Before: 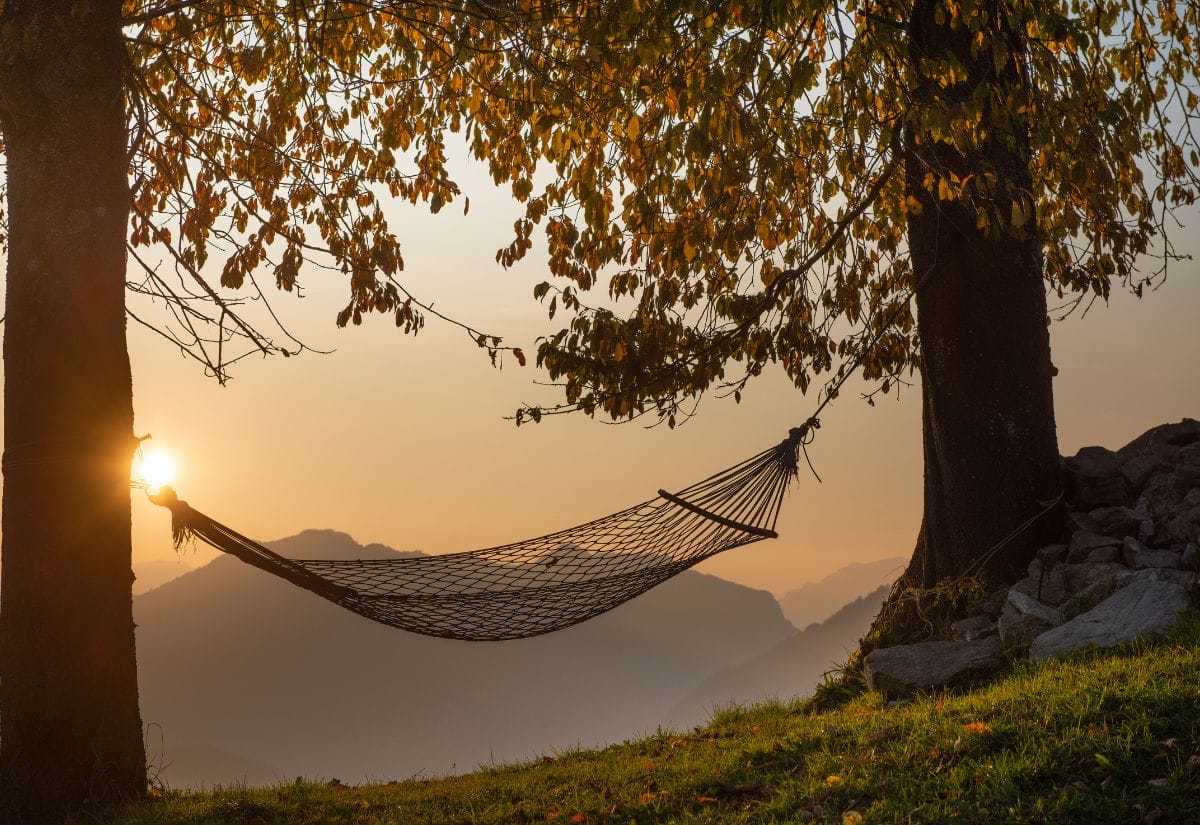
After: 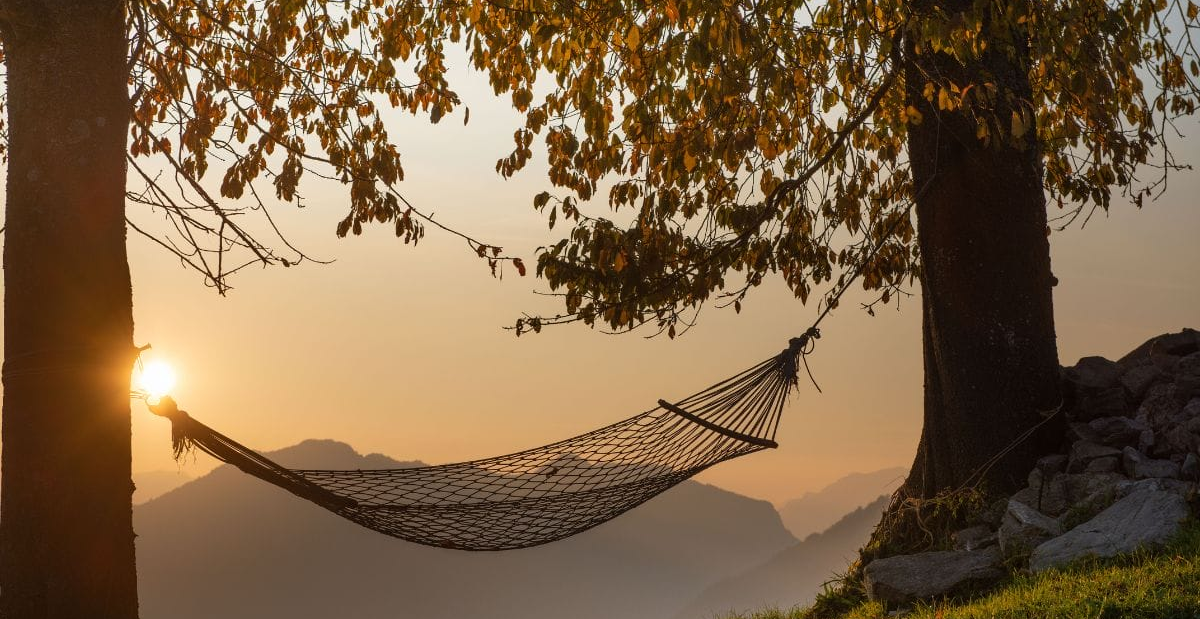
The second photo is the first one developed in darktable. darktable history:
crop: top 11.017%, bottom 13.921%
